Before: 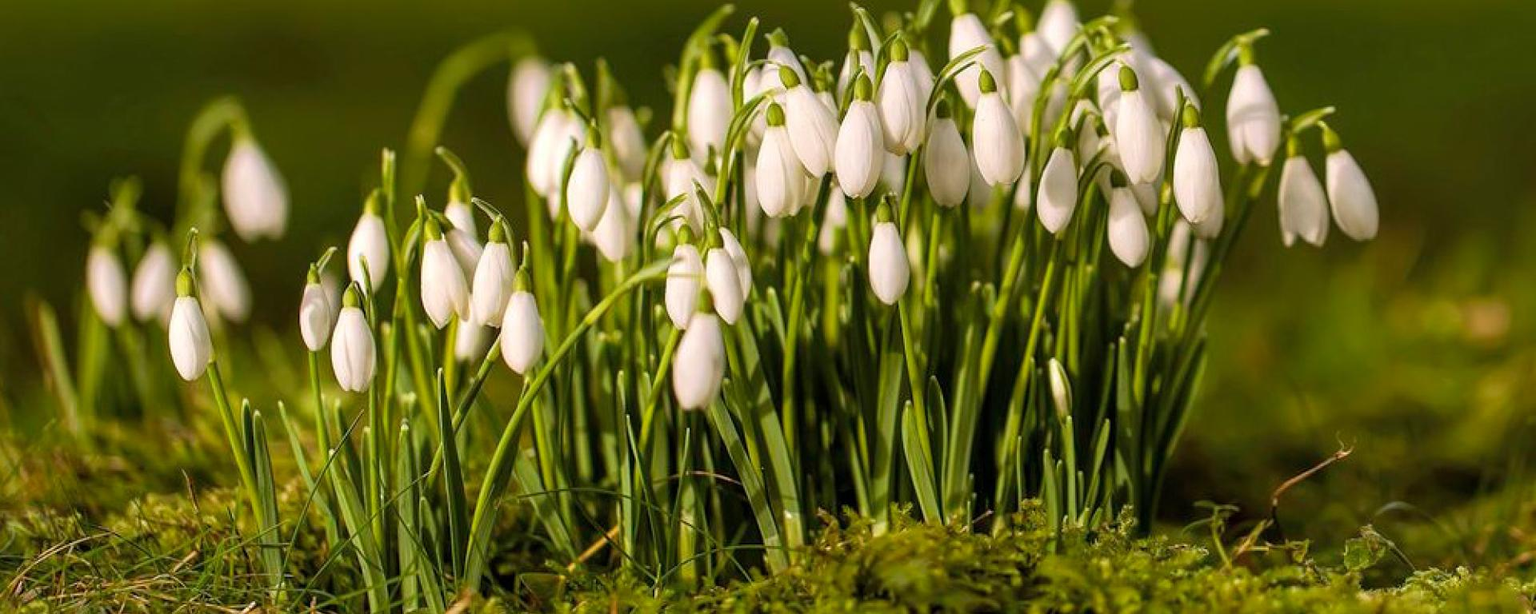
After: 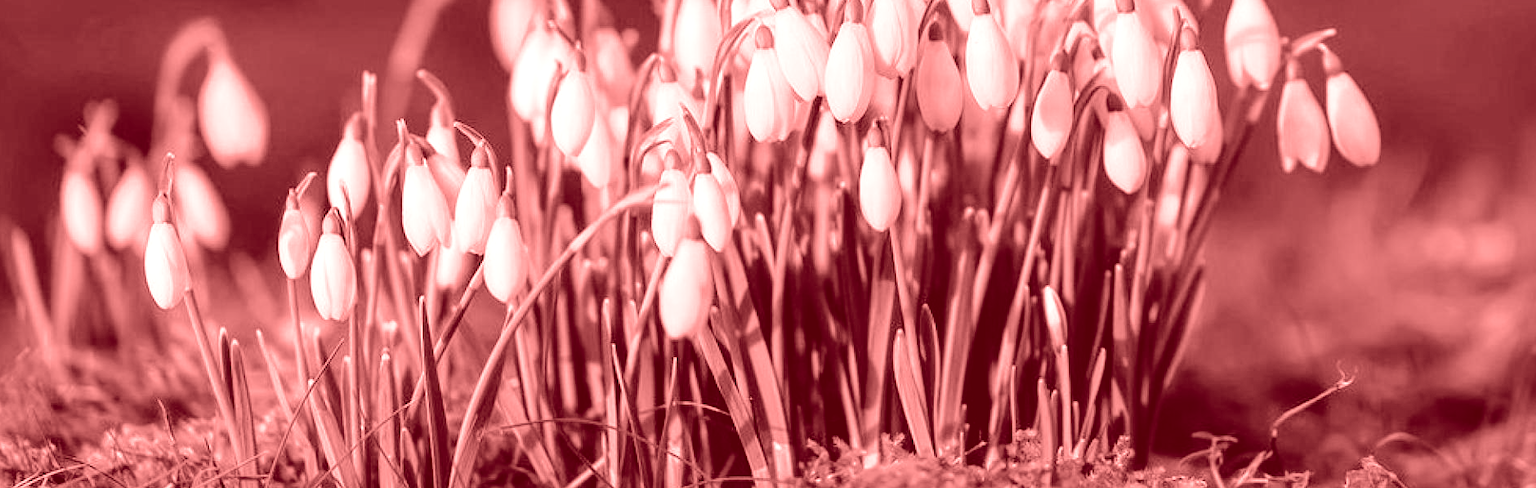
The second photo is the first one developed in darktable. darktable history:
colorize: saturation 60%, source mix 100%
crop and rotate: left 1.814%, top 12.818%, right 0.25%, bottom 9.225%
tone curve: curves: ch0 [(0.024, 0) (0.075, 0.034) (0.145, 0.098) (0.257, 0.259) (0.408, 0.45) (0.611, 0.64) (0.81, 0.857) (1, 1)]; ch1 [(0, 0) (0.287, 0.198) (0.501, 0.506) (0.56, 0.57) (0.712, 0.777) (0.976, 0.992)]; ch2 [(0, 0) (0.5, 0.5) (0.523, 0.552) (0.59, 0.603) (0.681, 0.754) (1, 1)], color space Lab, independent channels, preserve colors none
color correction: highlights a* -7.33, highlights b* 1.26, shadows a* -3.55, saturation 1.4
